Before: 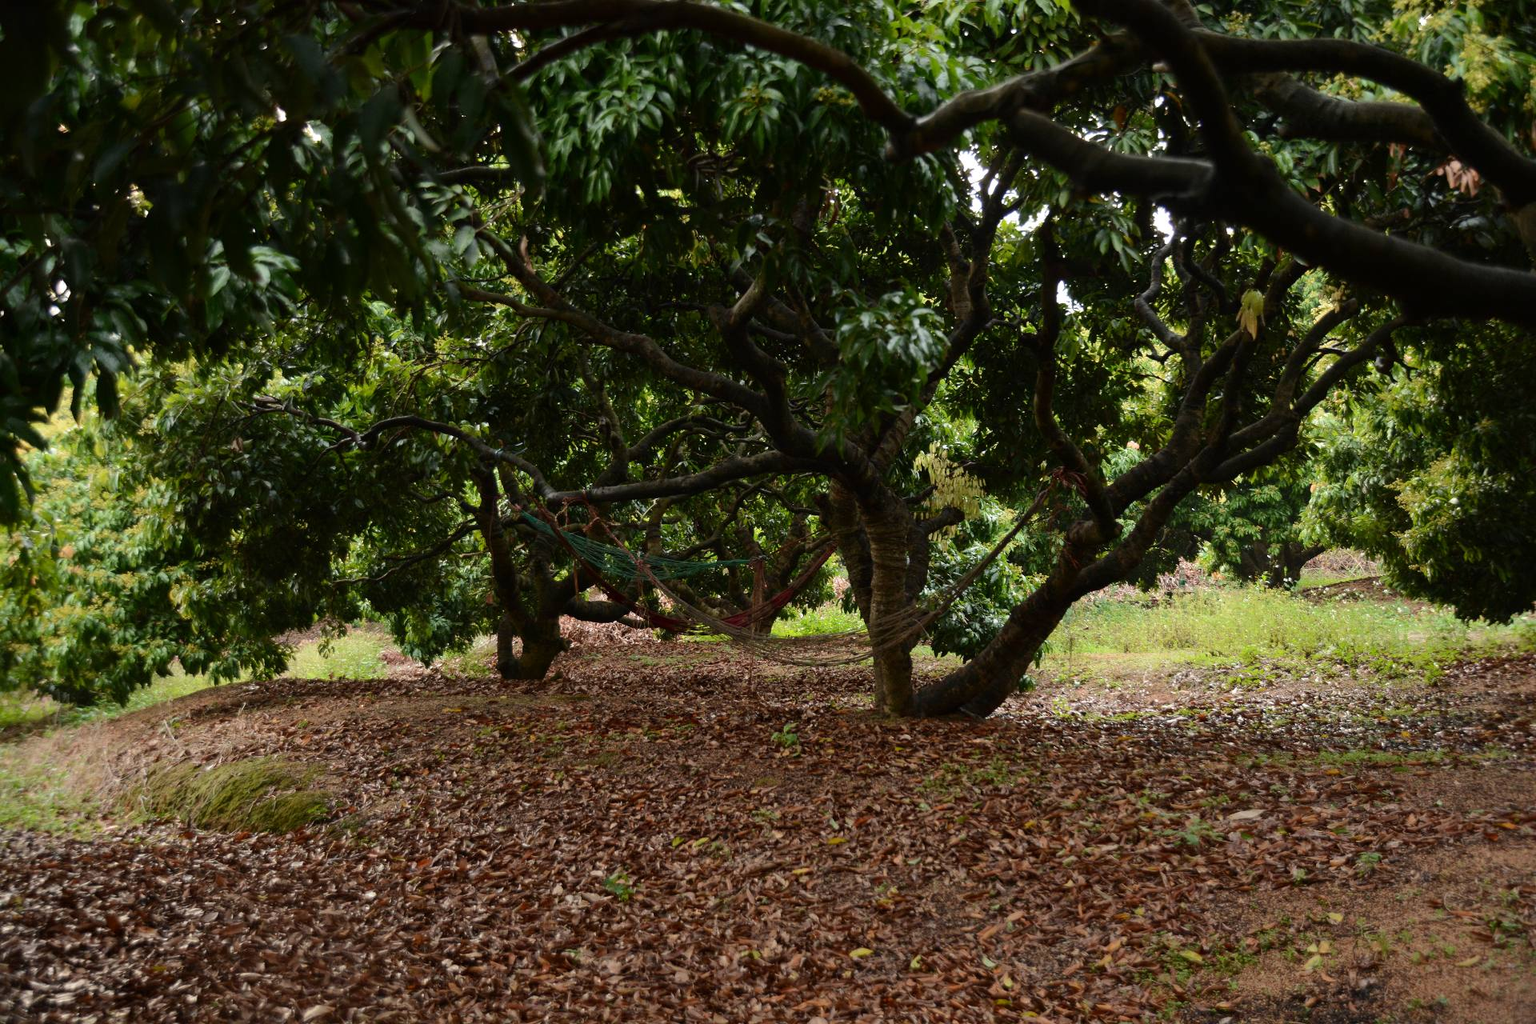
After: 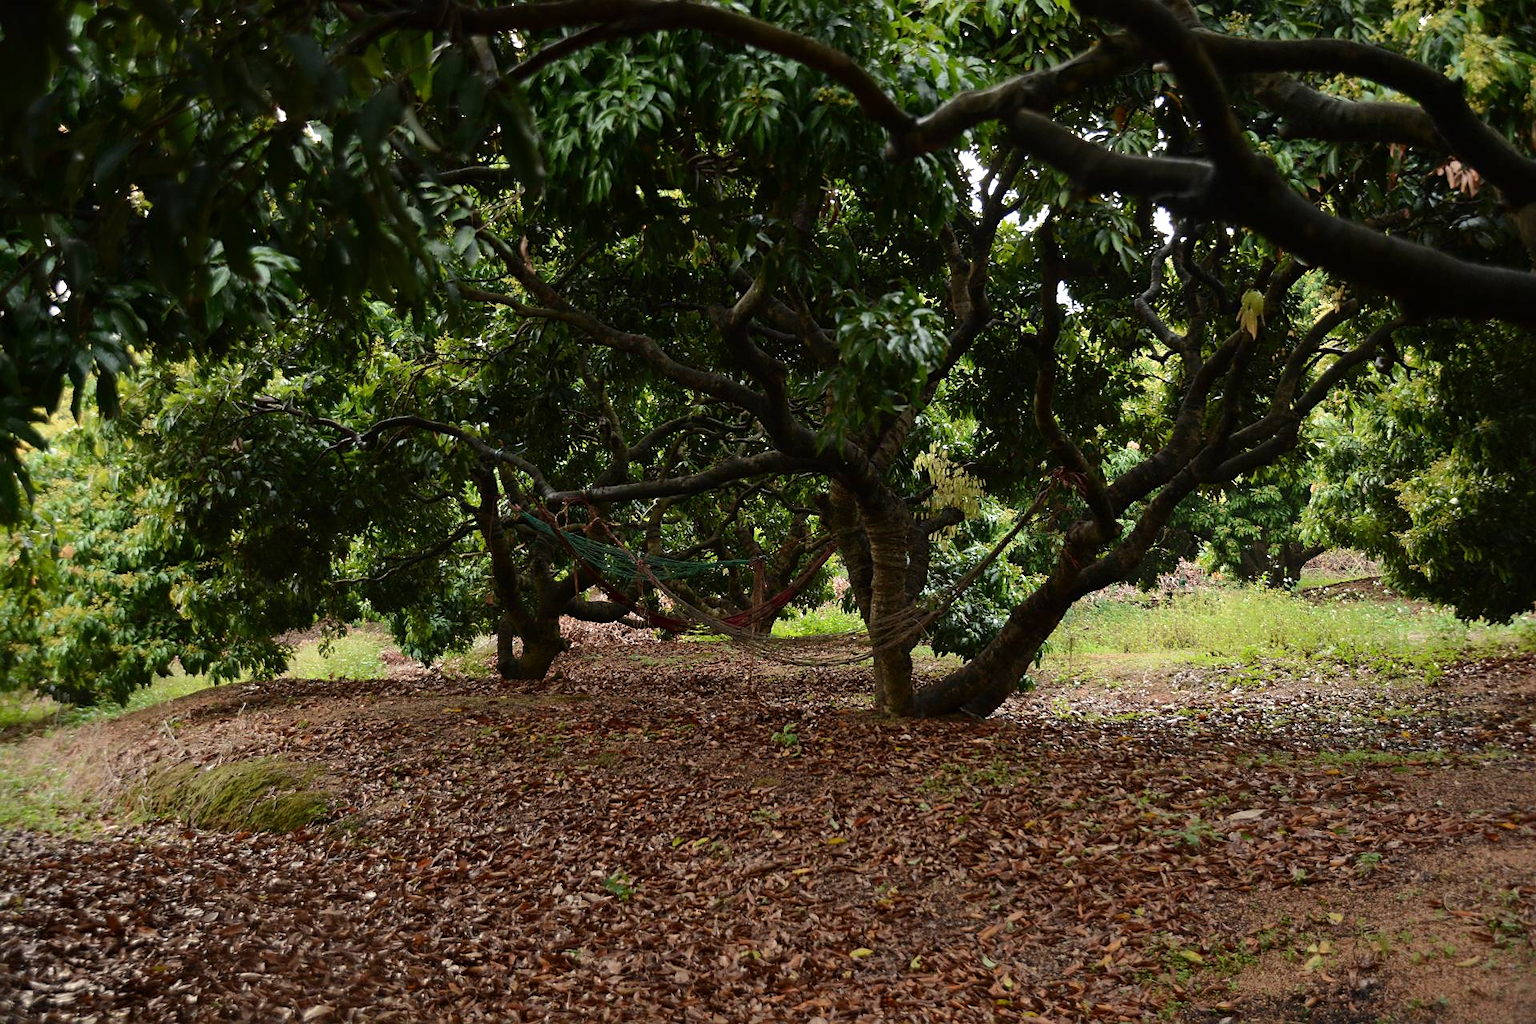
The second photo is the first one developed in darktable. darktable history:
tone equalizer: on, module defaults
sharpen: radius 1.864, amount 0.398, threshold 1.271
